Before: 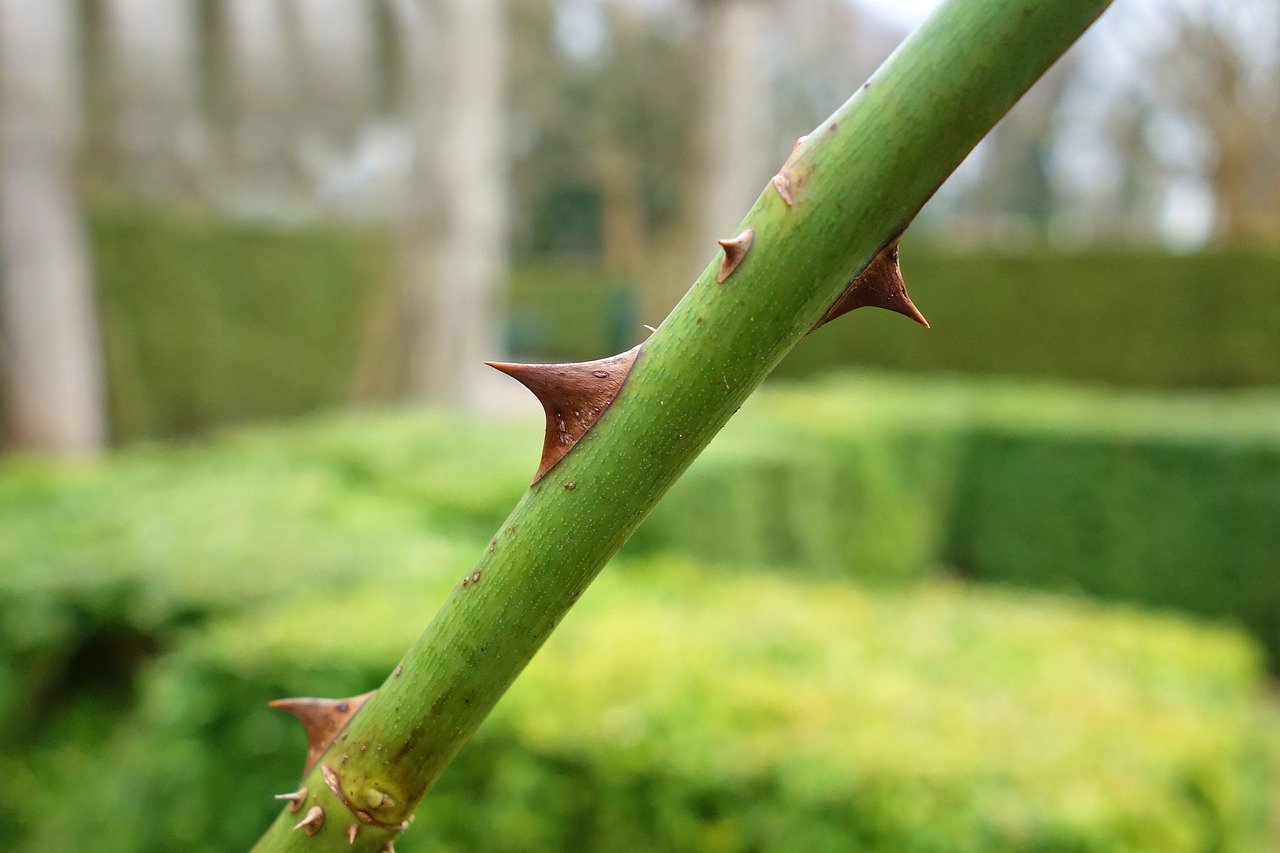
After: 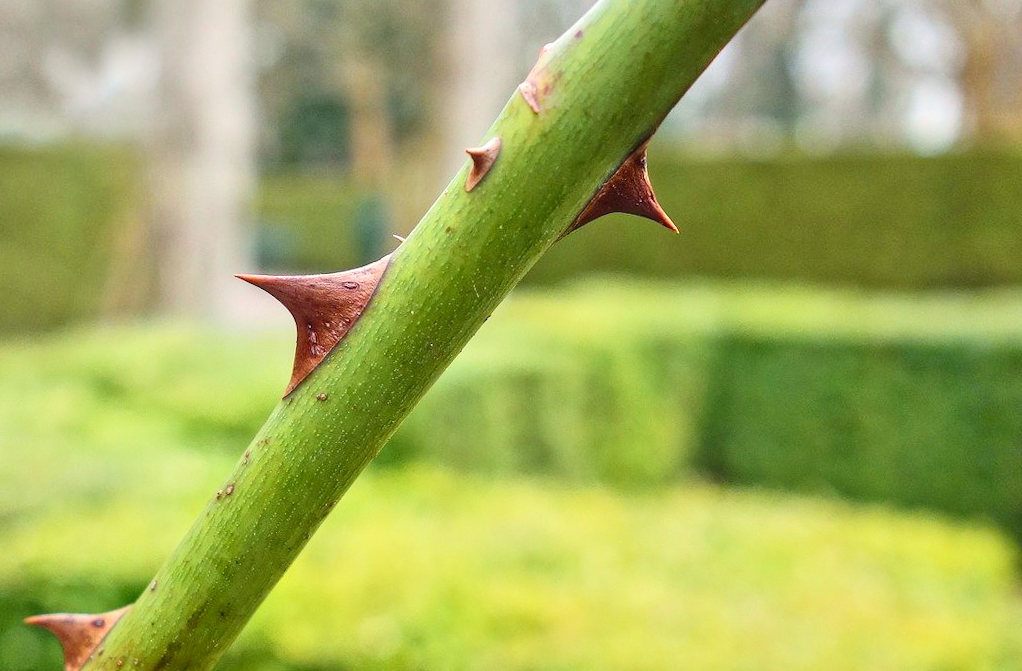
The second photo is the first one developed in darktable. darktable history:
crop: left 19.159%, top 9.58%, bottom 9.58%
local contrast: detail 117%
tone curve: curves: ch0 [(0, 0.023) (0.217, 0.19) (0.754, 0.801) (1, 0.977)]; ch1 [(0, 0) (0.392, 0.398) (0.5, 0.5) (0.521, 0.528) (0.56, 0.577) (1, 1)]; ch2 [(0, 0) (0.5, 0.5) (0.579, 0.561) (0.65, 0.657) (1, 1)], color space Lab, independent channels, preserve colors none
rotate and perspective: rotation -1°, crop left 0.011, crop right 0.989, crop top 0.025, crop bottom 0.975
color balance: lift [1, 0.998, 1.001, 1.002], gamma [1, 1.02, 1, 0.98], gain [1, 1.02, 1.003, 0.98]
tone equalizer: -8 EV 1 EV, -7 EV 1 EV, -6 EV 1 EV, -5 EV 1 EV, -4 EV 1 EV, -3 EV 0.75 EV, -2 EV 0.5 EV, -1 EV 0.25 EV
